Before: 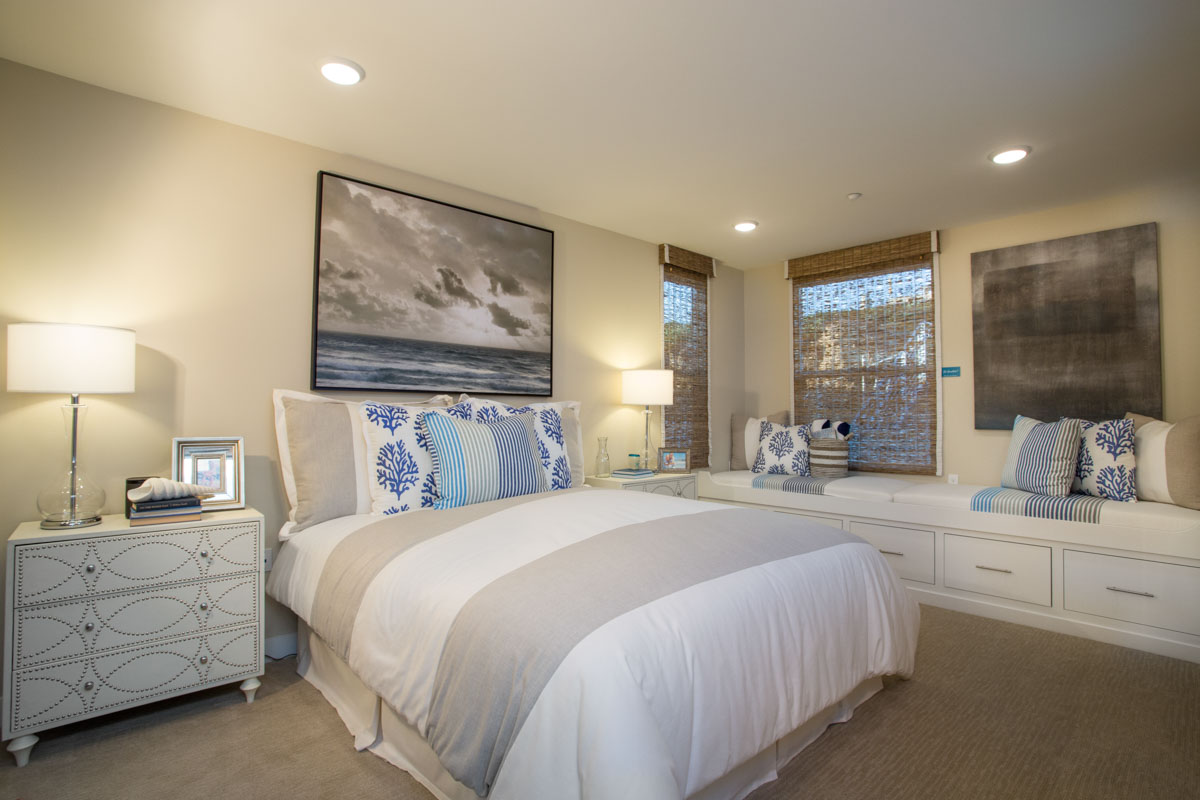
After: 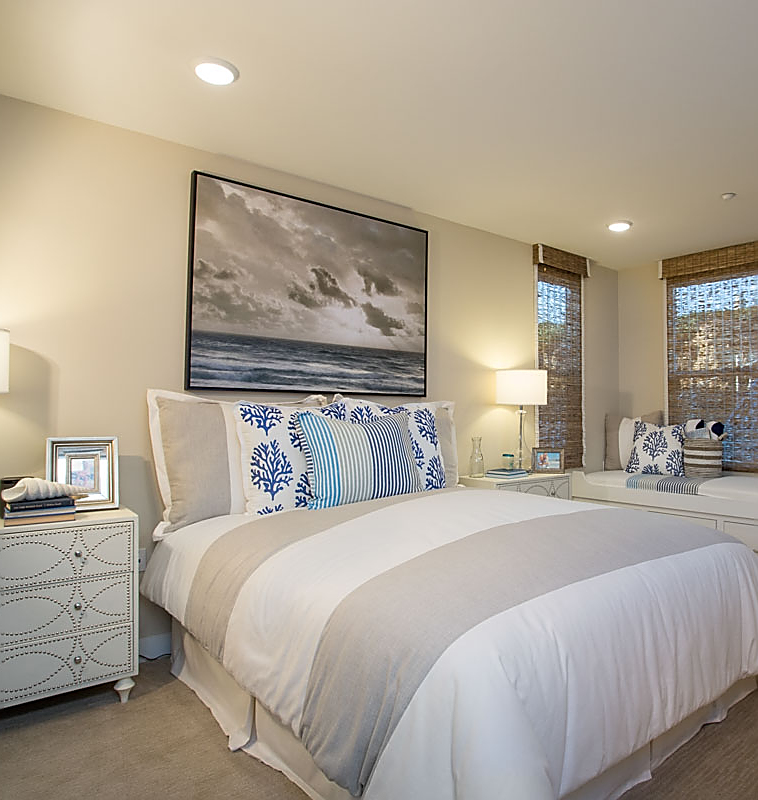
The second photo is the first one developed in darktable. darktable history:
crop: left 10.521%, right 26.308%
sharpen: radius 1.356, amount 1.238, threshold 0.62
